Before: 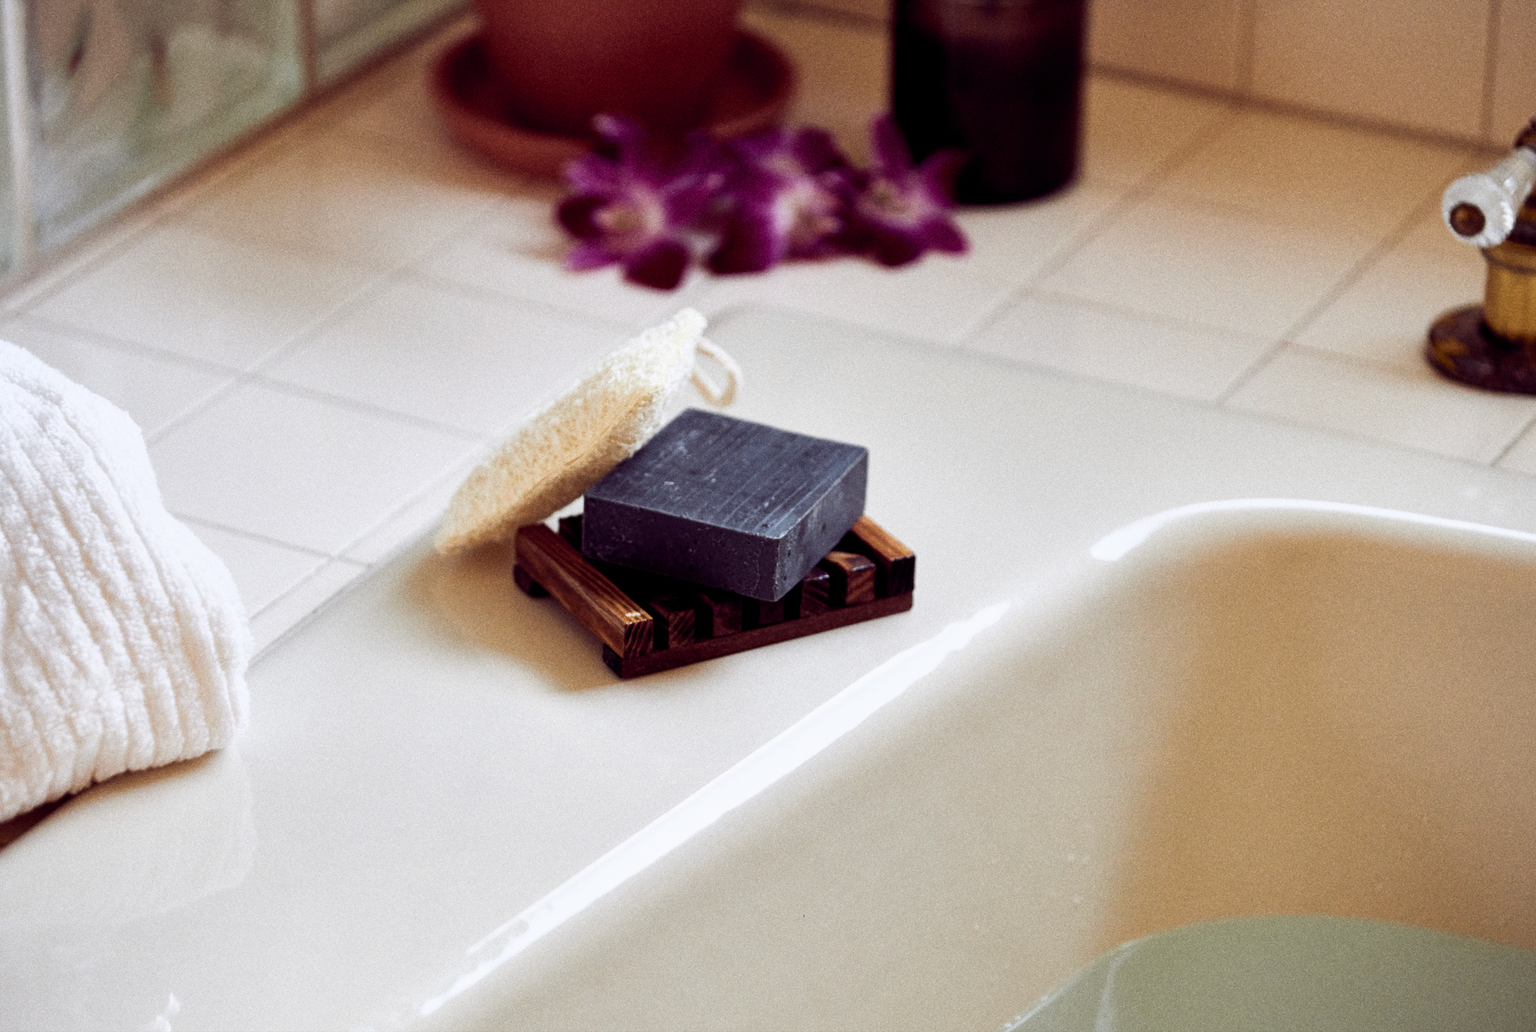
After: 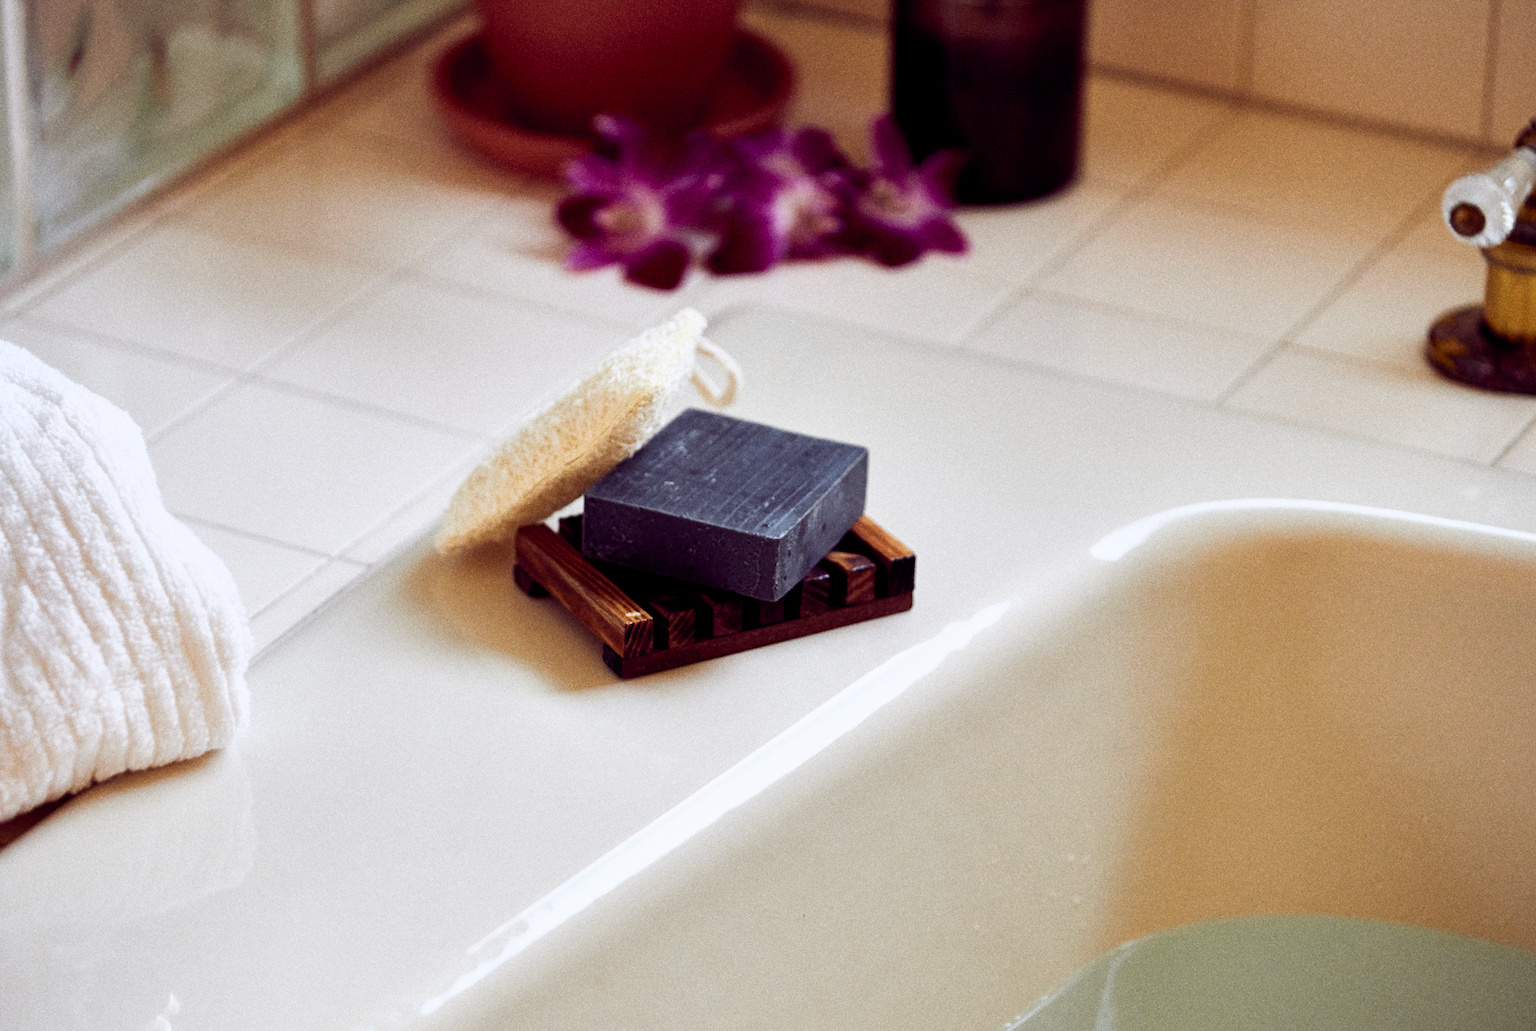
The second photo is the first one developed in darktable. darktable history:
contrast brightness saturation: contrast 0.04, saturation 0.16
tone equalizer: on, module defaults
